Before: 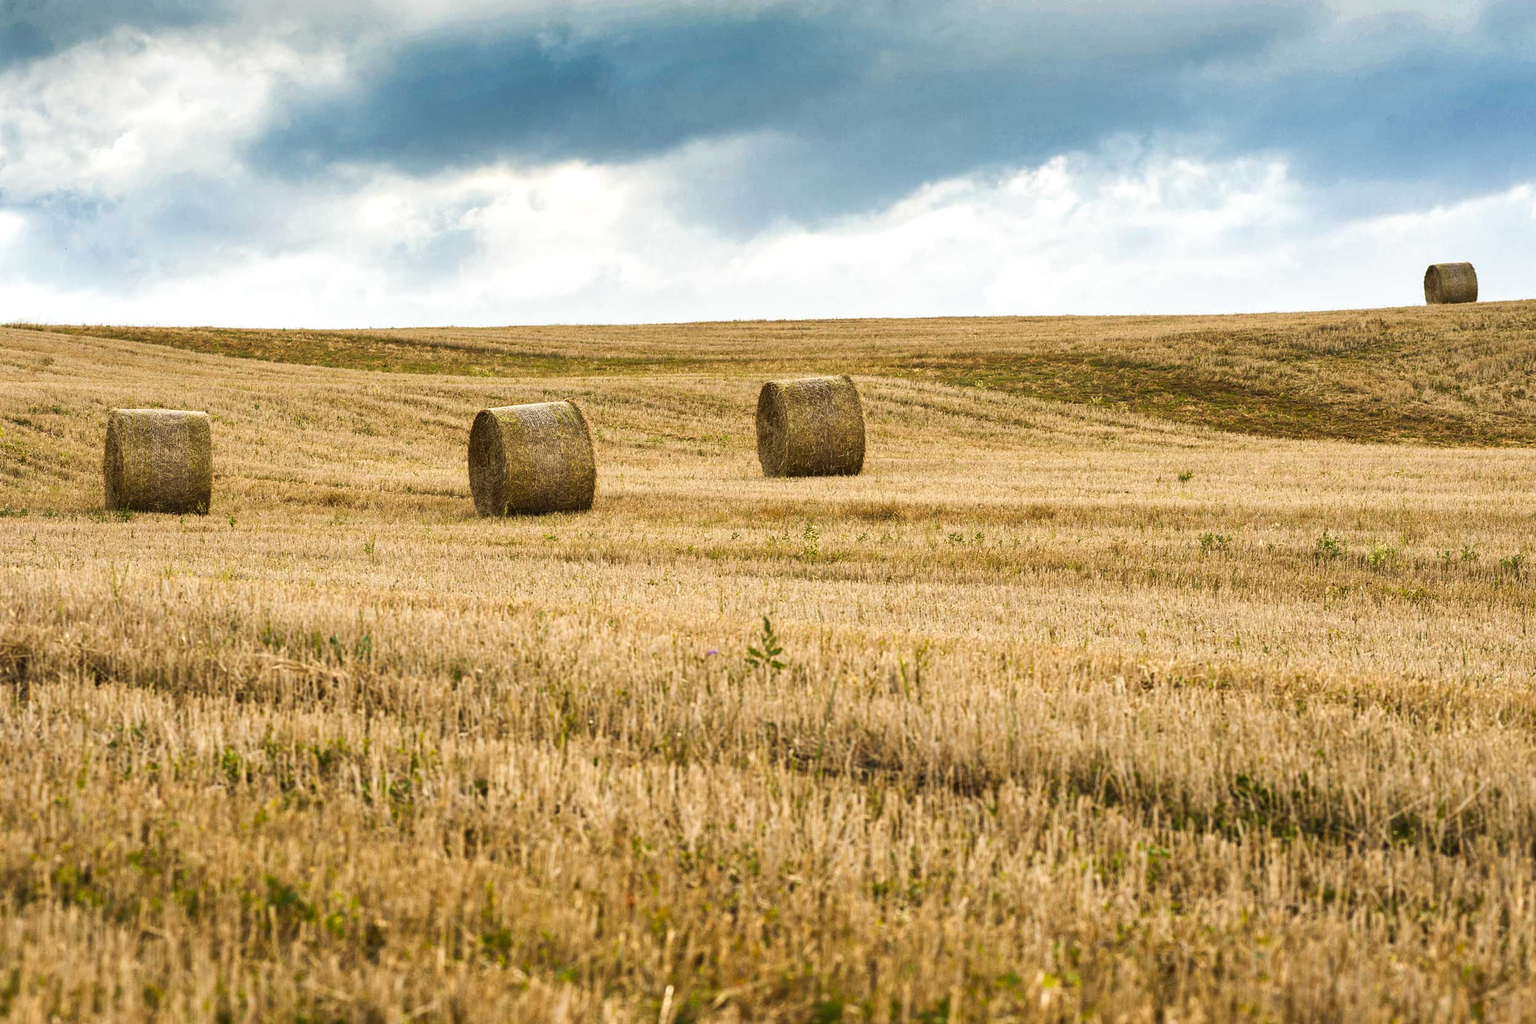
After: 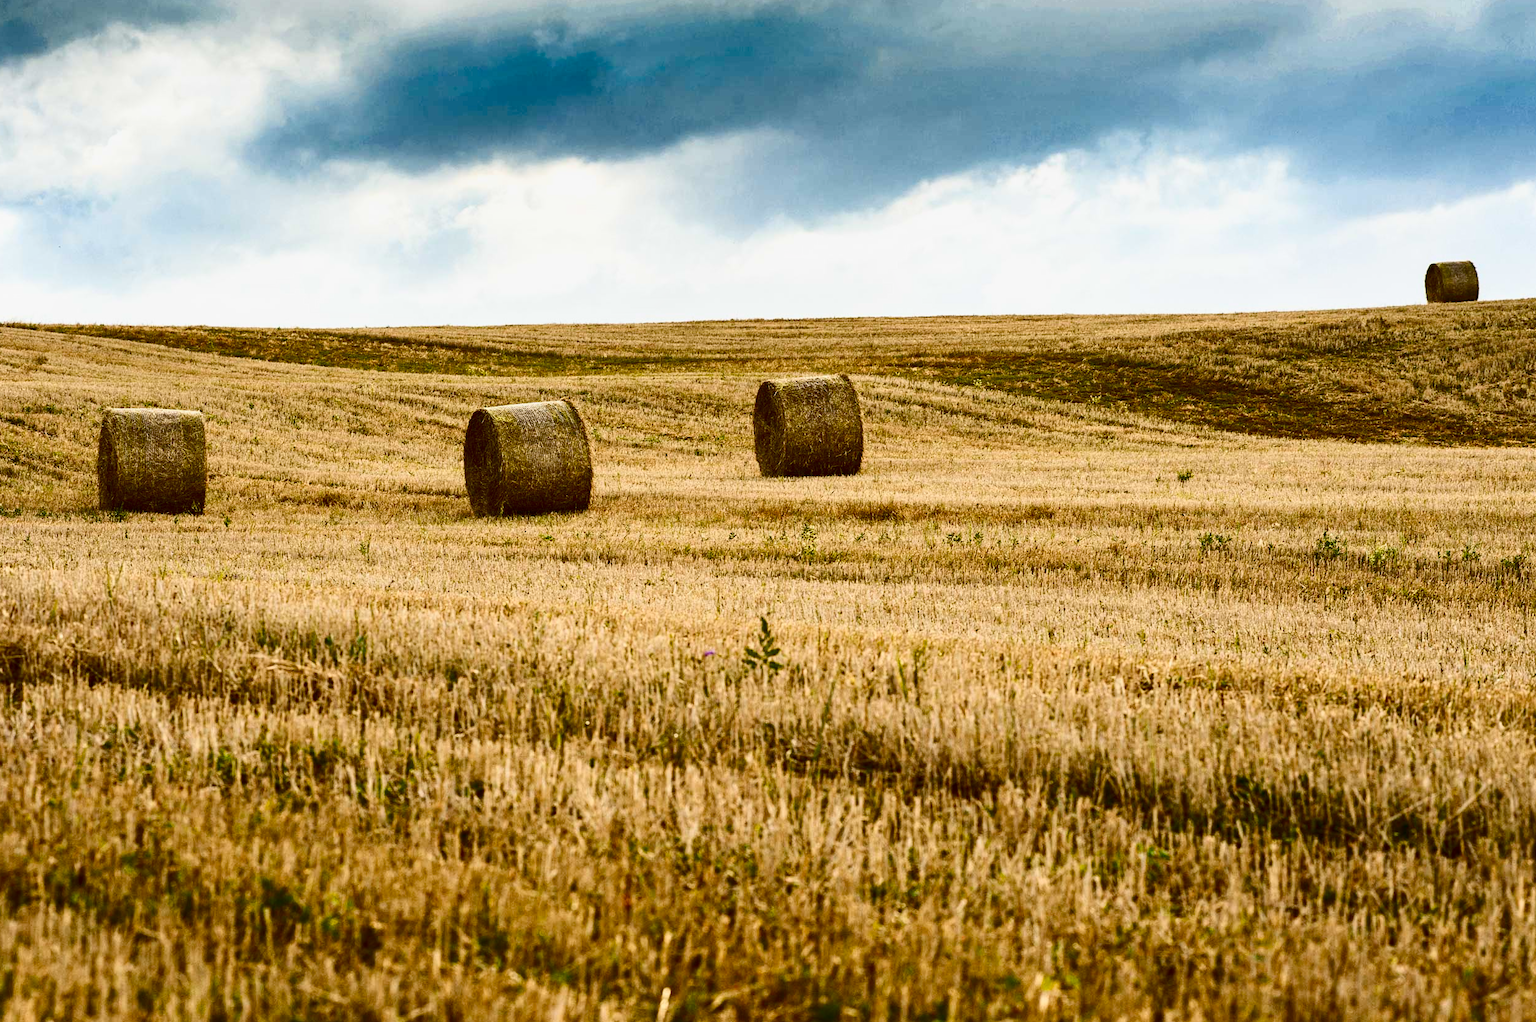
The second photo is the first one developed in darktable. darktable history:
contrast brightness saturation: contrast 0.245, brightness -0.234, saturation 0.145
shadows and highlights: shadows 0.3, highlights 41.56
color balance rgb: linear chroma grading › global chroma 18.569%, perceptual saturation grading › global saturation 0.795%, perceptual saturation grading › highlights -19.864%, perceptual saturation grading › shadows 20.332%, contrast -9.55%
crop and rotate: left 0.509%, top 0.306%, bottom 0.363%
